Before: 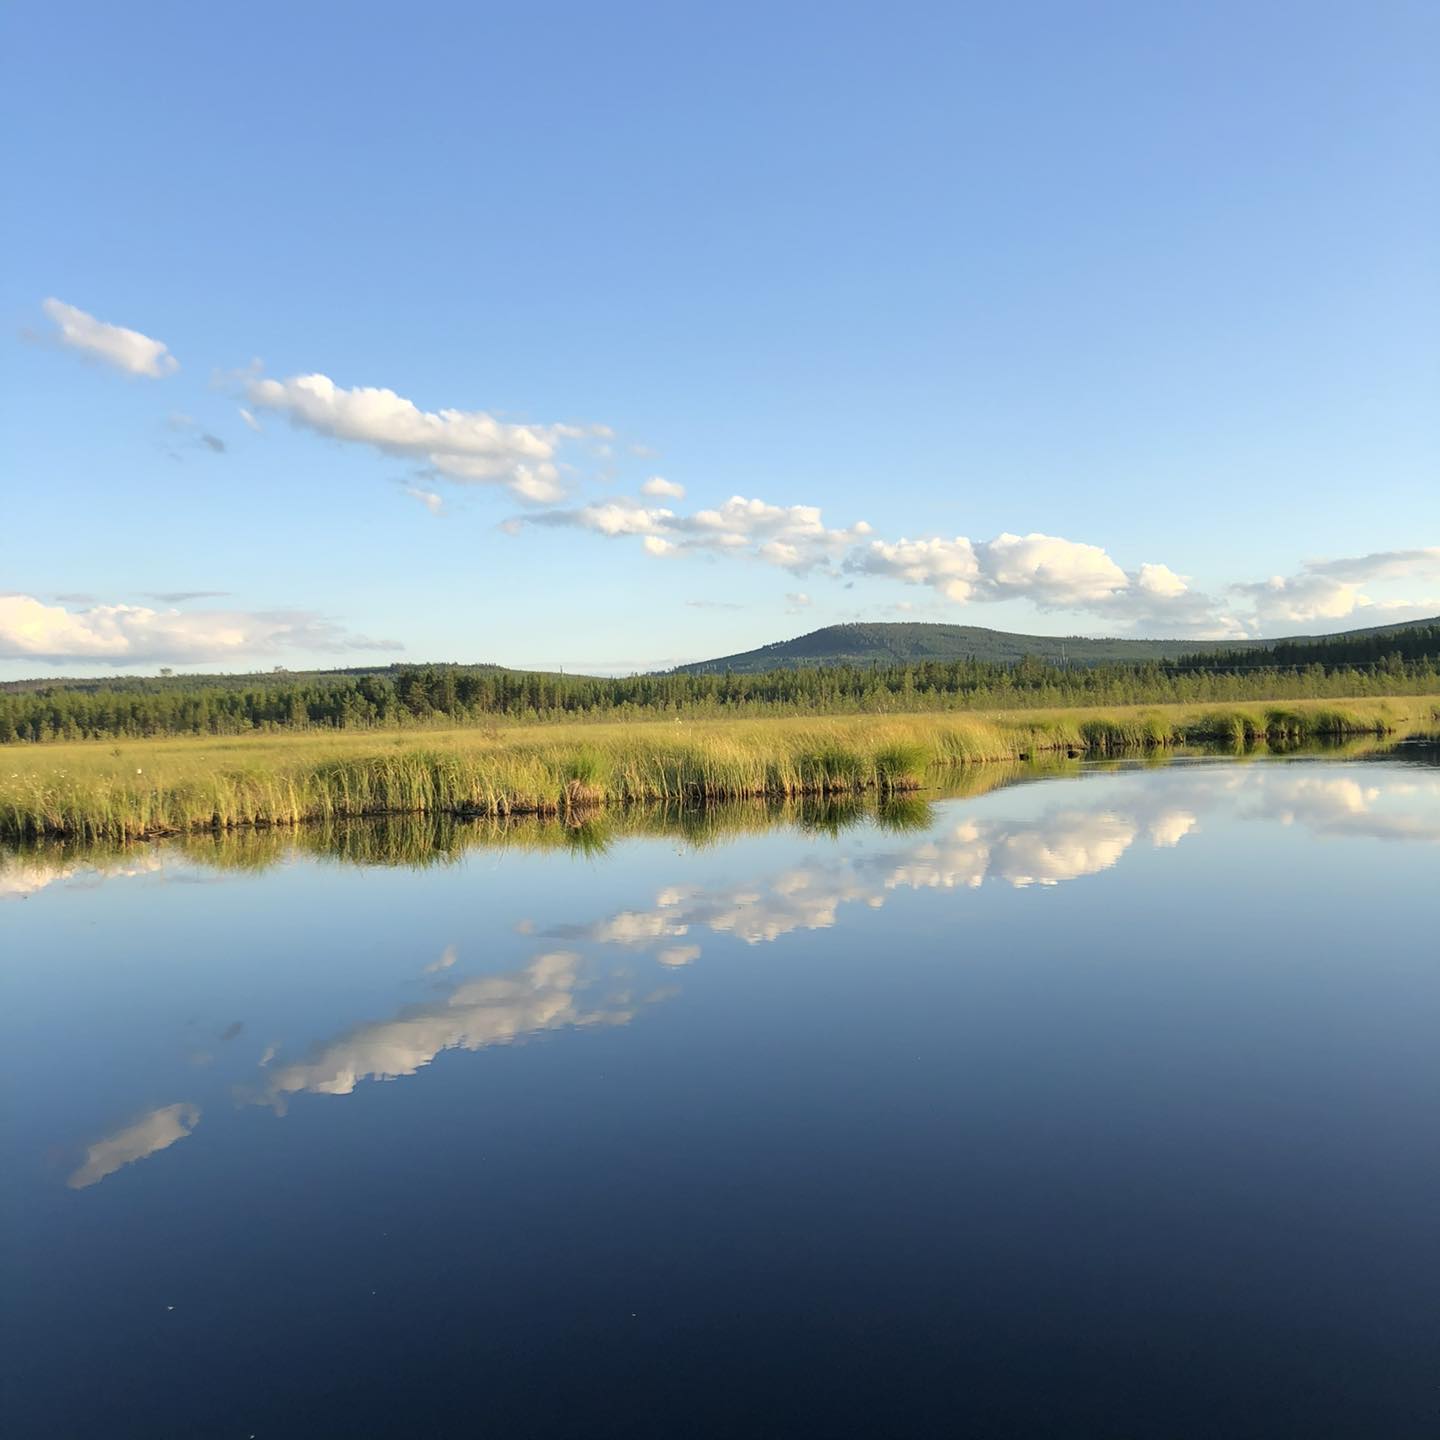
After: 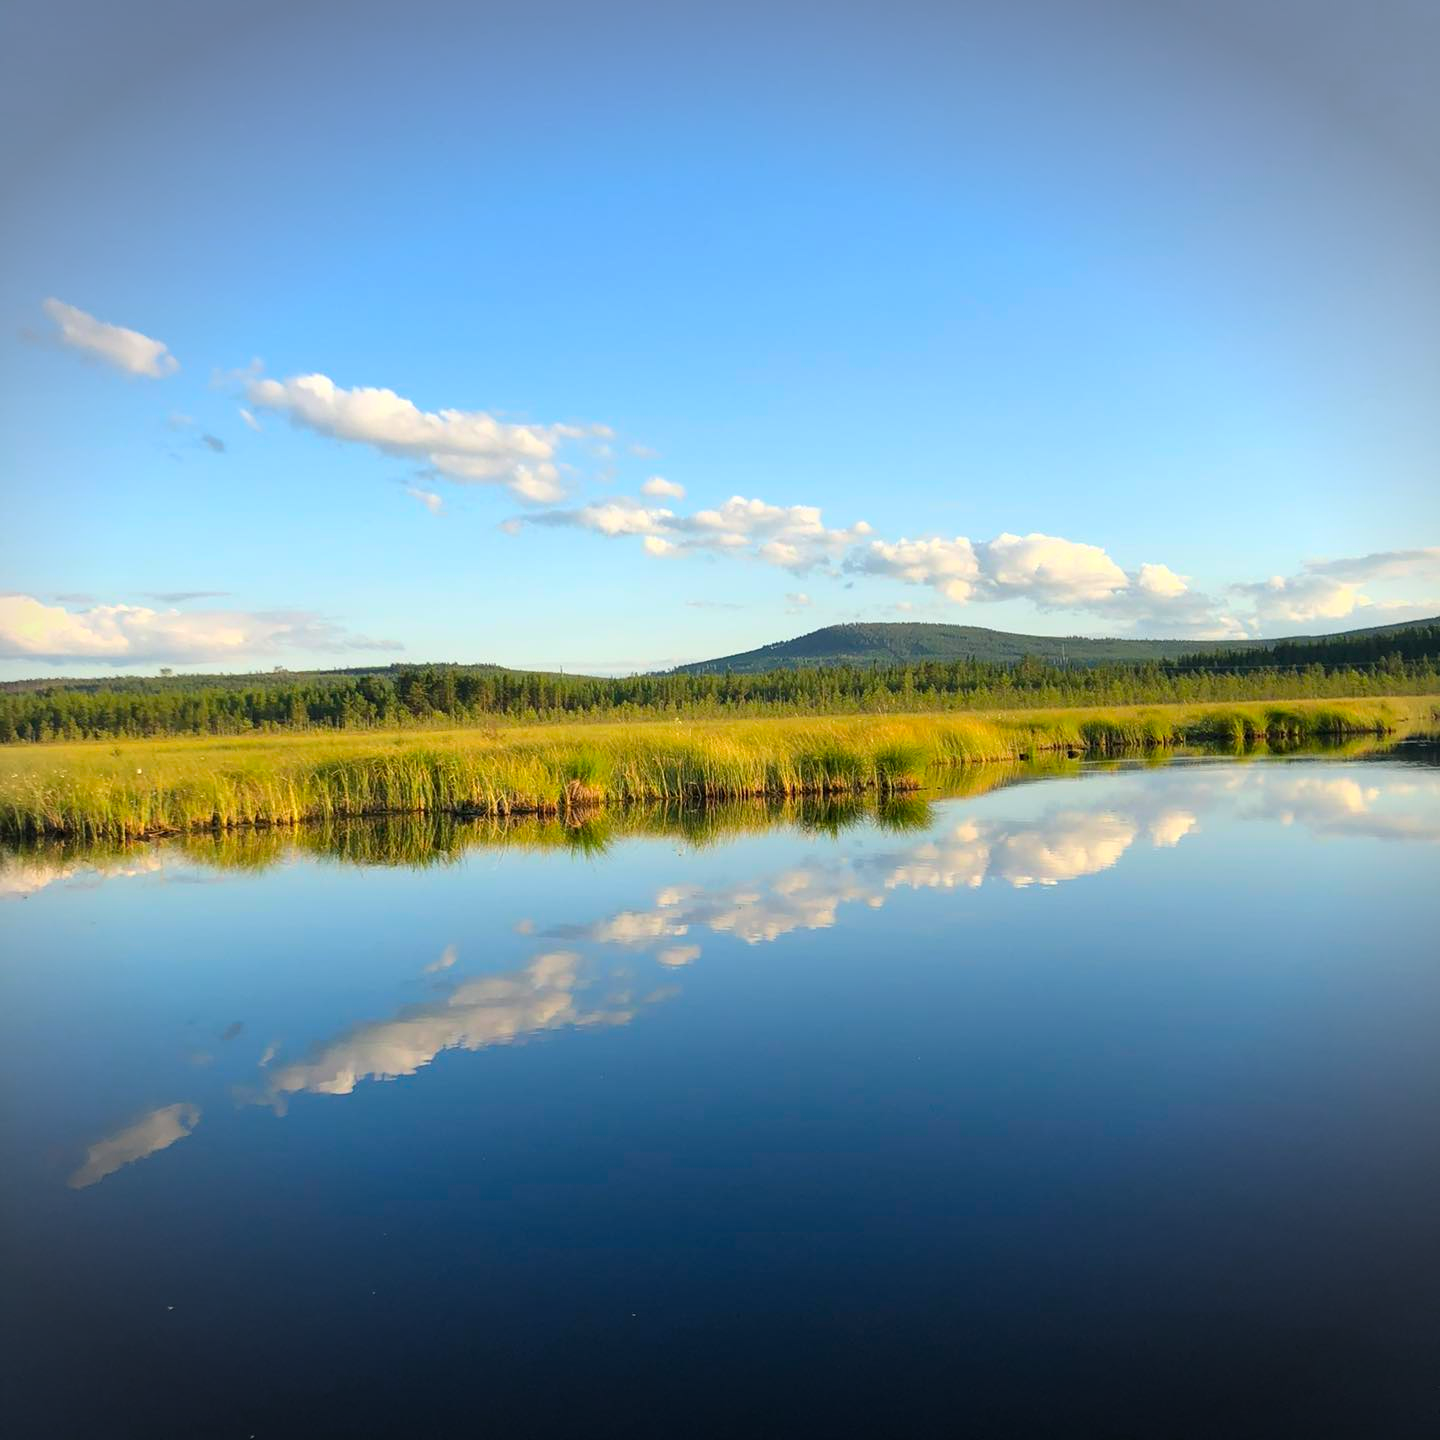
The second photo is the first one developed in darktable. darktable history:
contrast brightness saturation: contrast 0.086, saturation 0.27
vignetting: fall-off start 88.41%, fall-off radius 44.6%, width/height ratio 1.158
